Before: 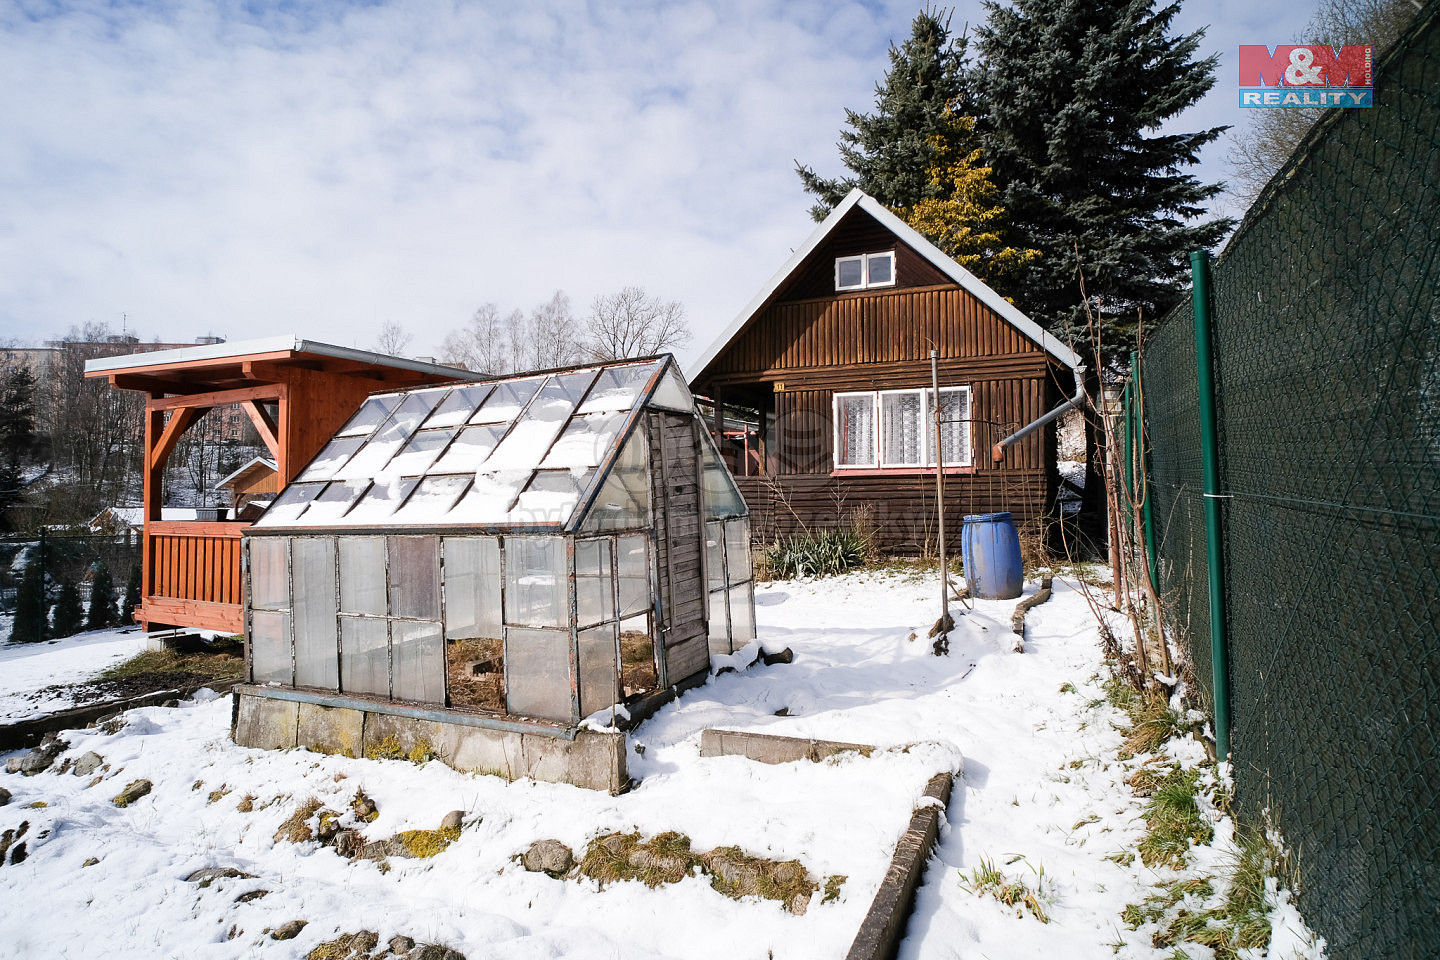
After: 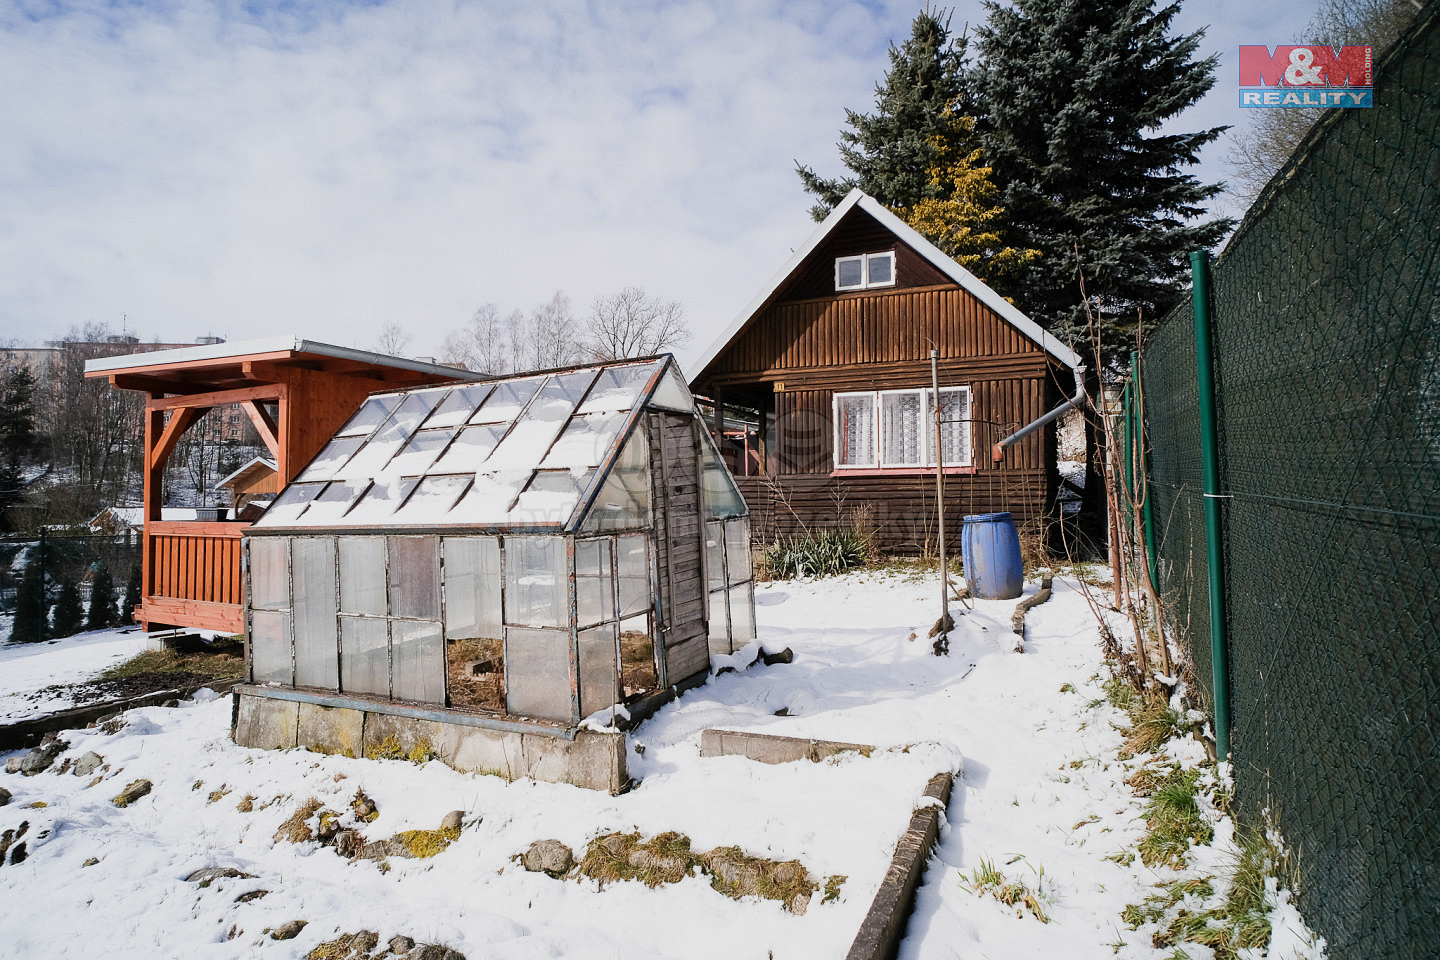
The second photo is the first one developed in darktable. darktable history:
color correction: highlights a* 0.003, highlights b* -0.283
sigmoid: contrast 1.22, skew 0.65
